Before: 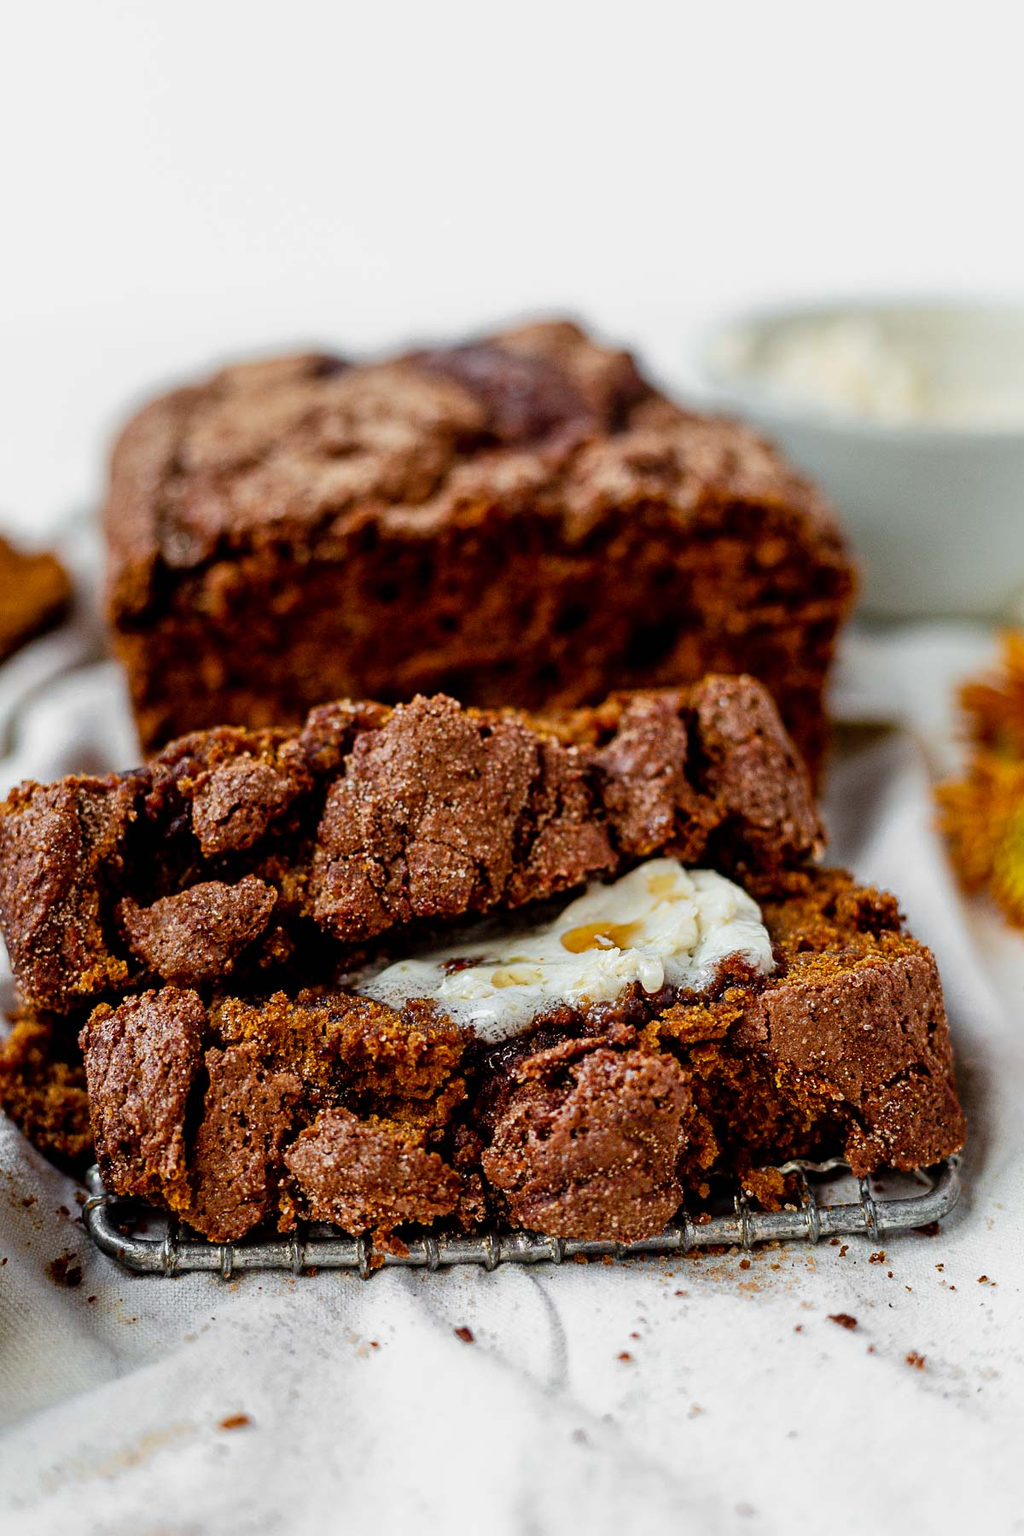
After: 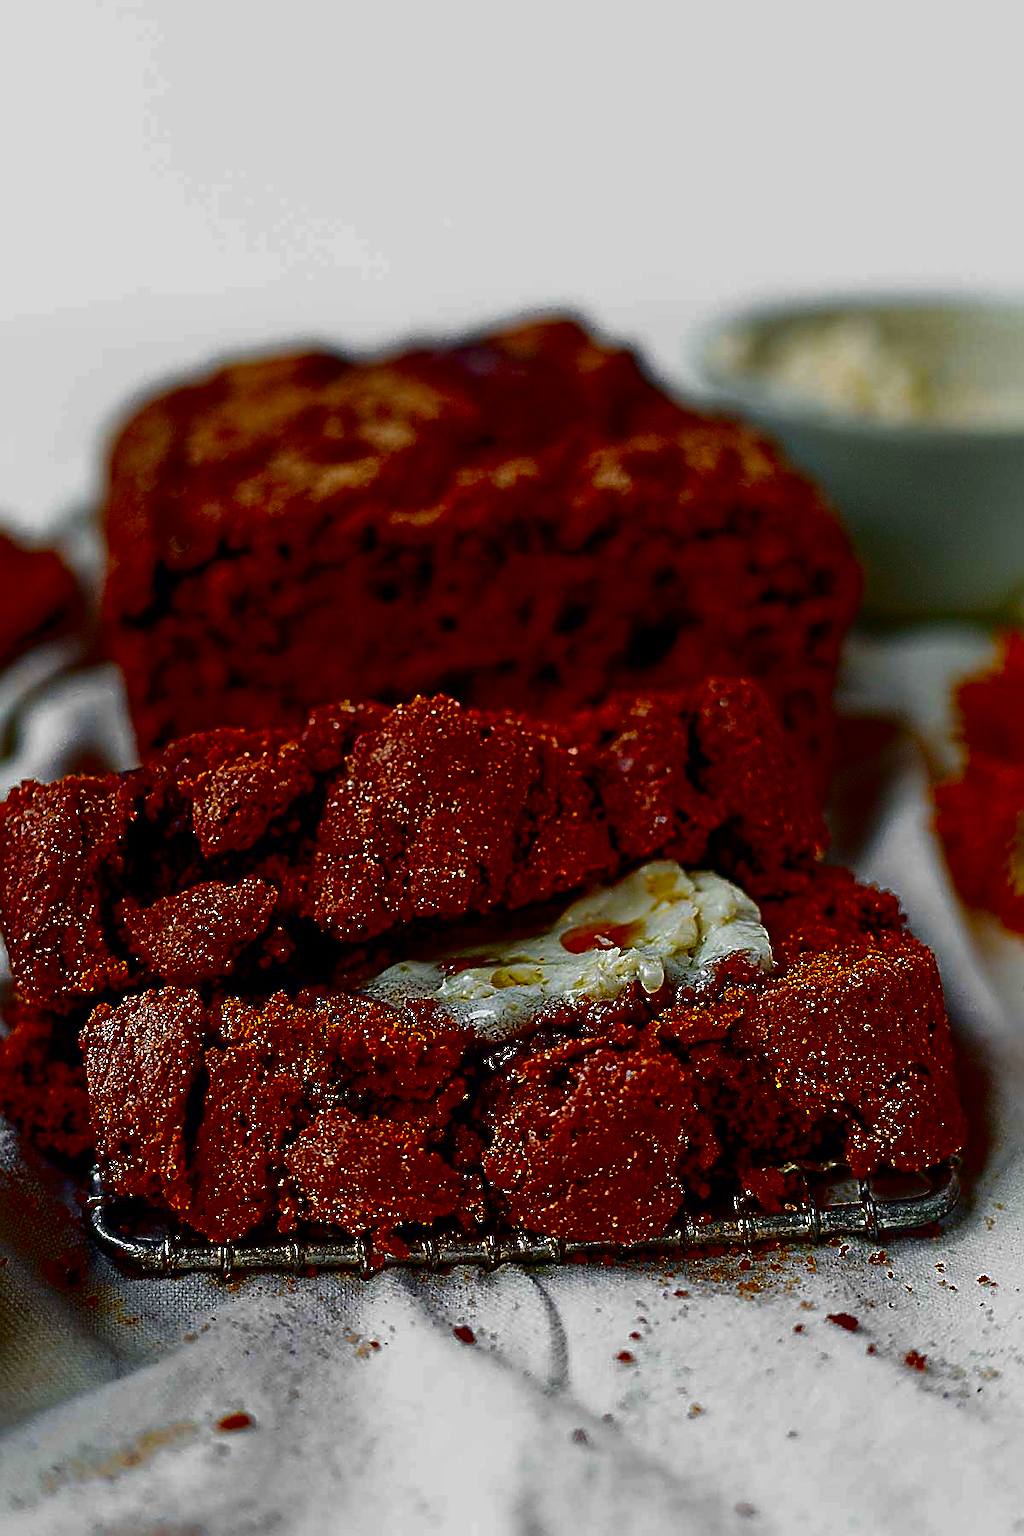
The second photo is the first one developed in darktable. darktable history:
sharpen: amount 1.011
contrast brightness saturation: brightness -0.991, saturation 0.997
